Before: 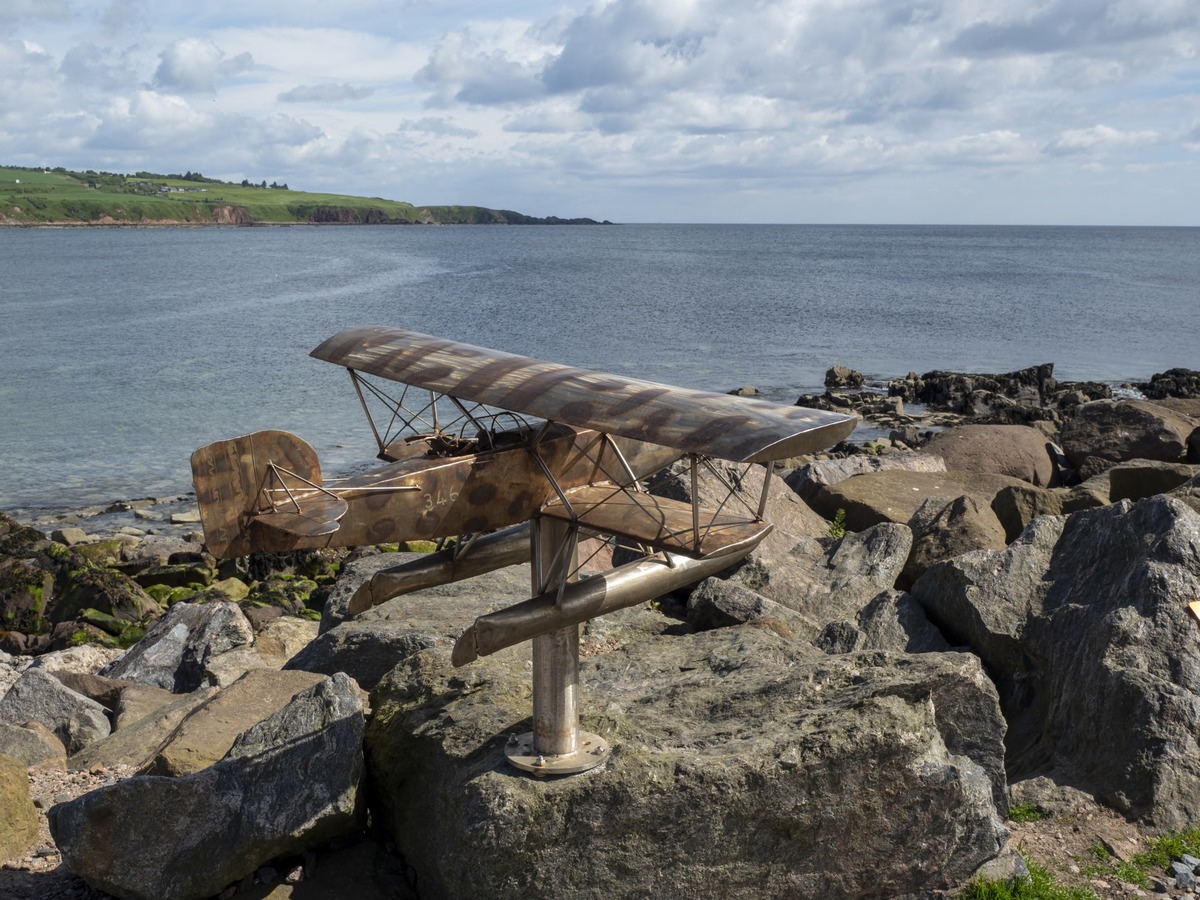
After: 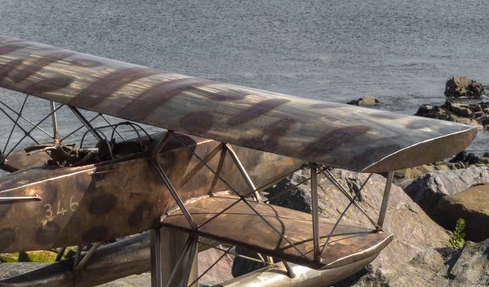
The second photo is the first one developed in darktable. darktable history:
crop: left 31.729%, top 32.301%, right 27.48%, bottom 35.72%
color zones: curves: ch0 [(0.257, 0.558) (0.75, 0.565)]; ch1 [(0.004, 0.857) (0.14, 0.416) (0.257, 0.695) (0.442, 0.032) (0.736, 0.266) (0.891, 0.741)]; ch2 [(0, 0.623) (0.112, 0.436) (0.271, 0.474) (0.516, 0.64) (0.743, 0.286)]
